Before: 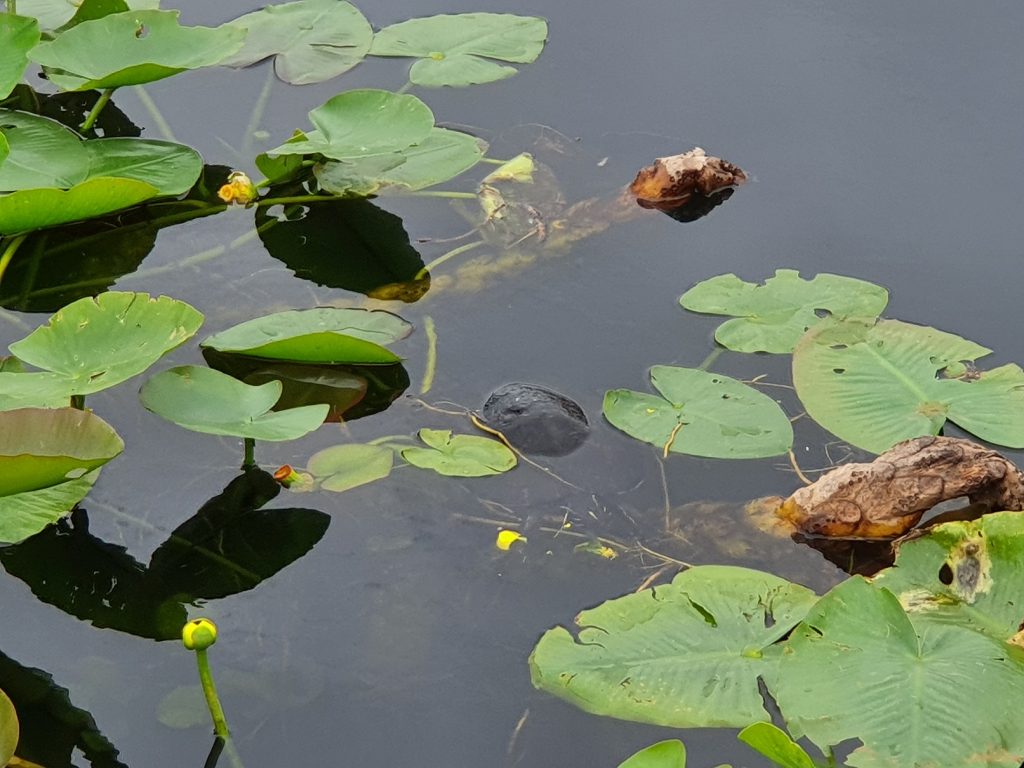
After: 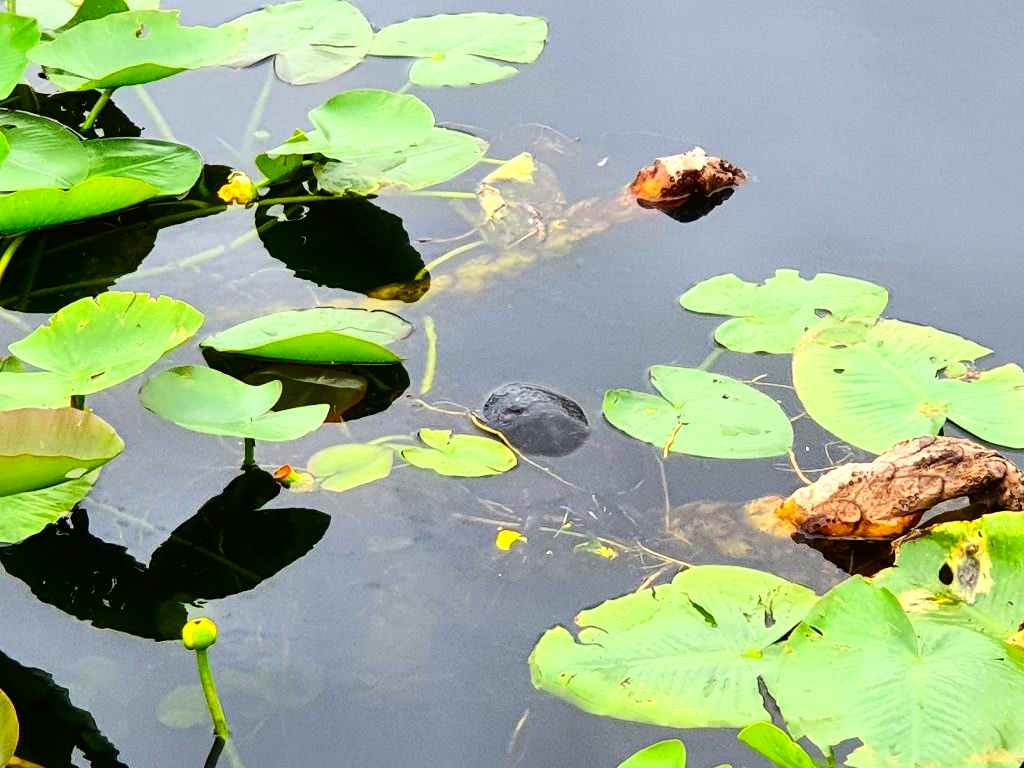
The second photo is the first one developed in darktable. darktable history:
tone equalizer: -8 EV -1.05 EV, -7 EV -0.979 EV, -6 EV -0.857 EV, -5 EV -0.547 EV, -3 EV 0.548 EV, -2 EV 0.874 EV, -1 EV 1 EV, +0 EV 1.07 EV
contrast brightness saturation: contrast 0.176, saturation 0.296
